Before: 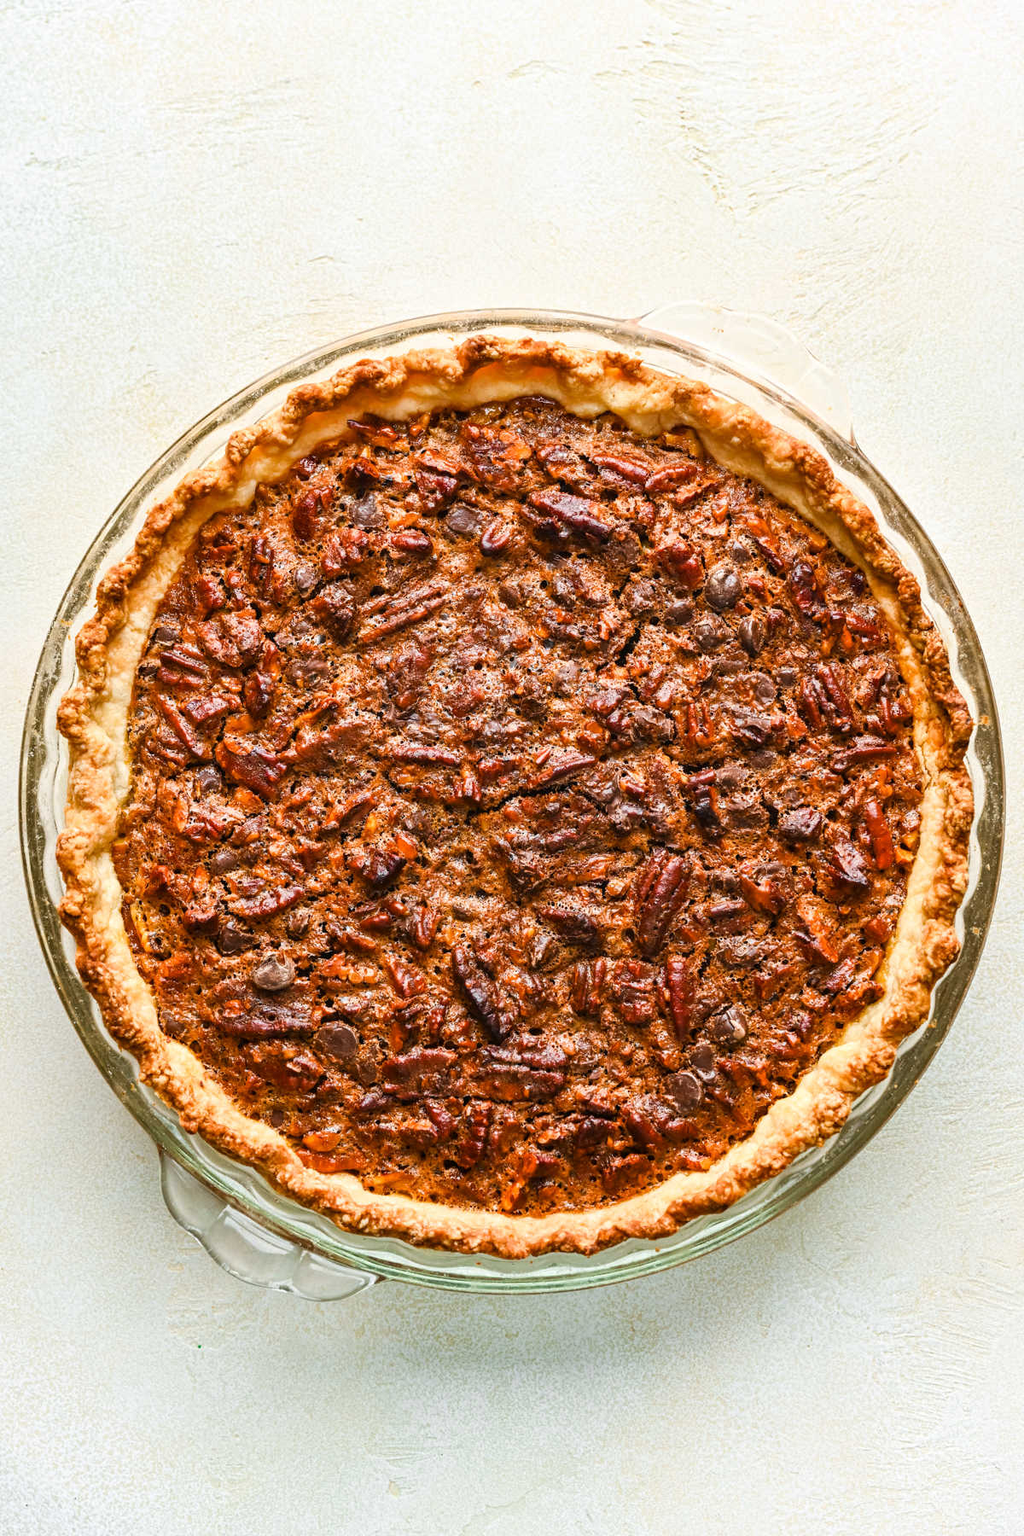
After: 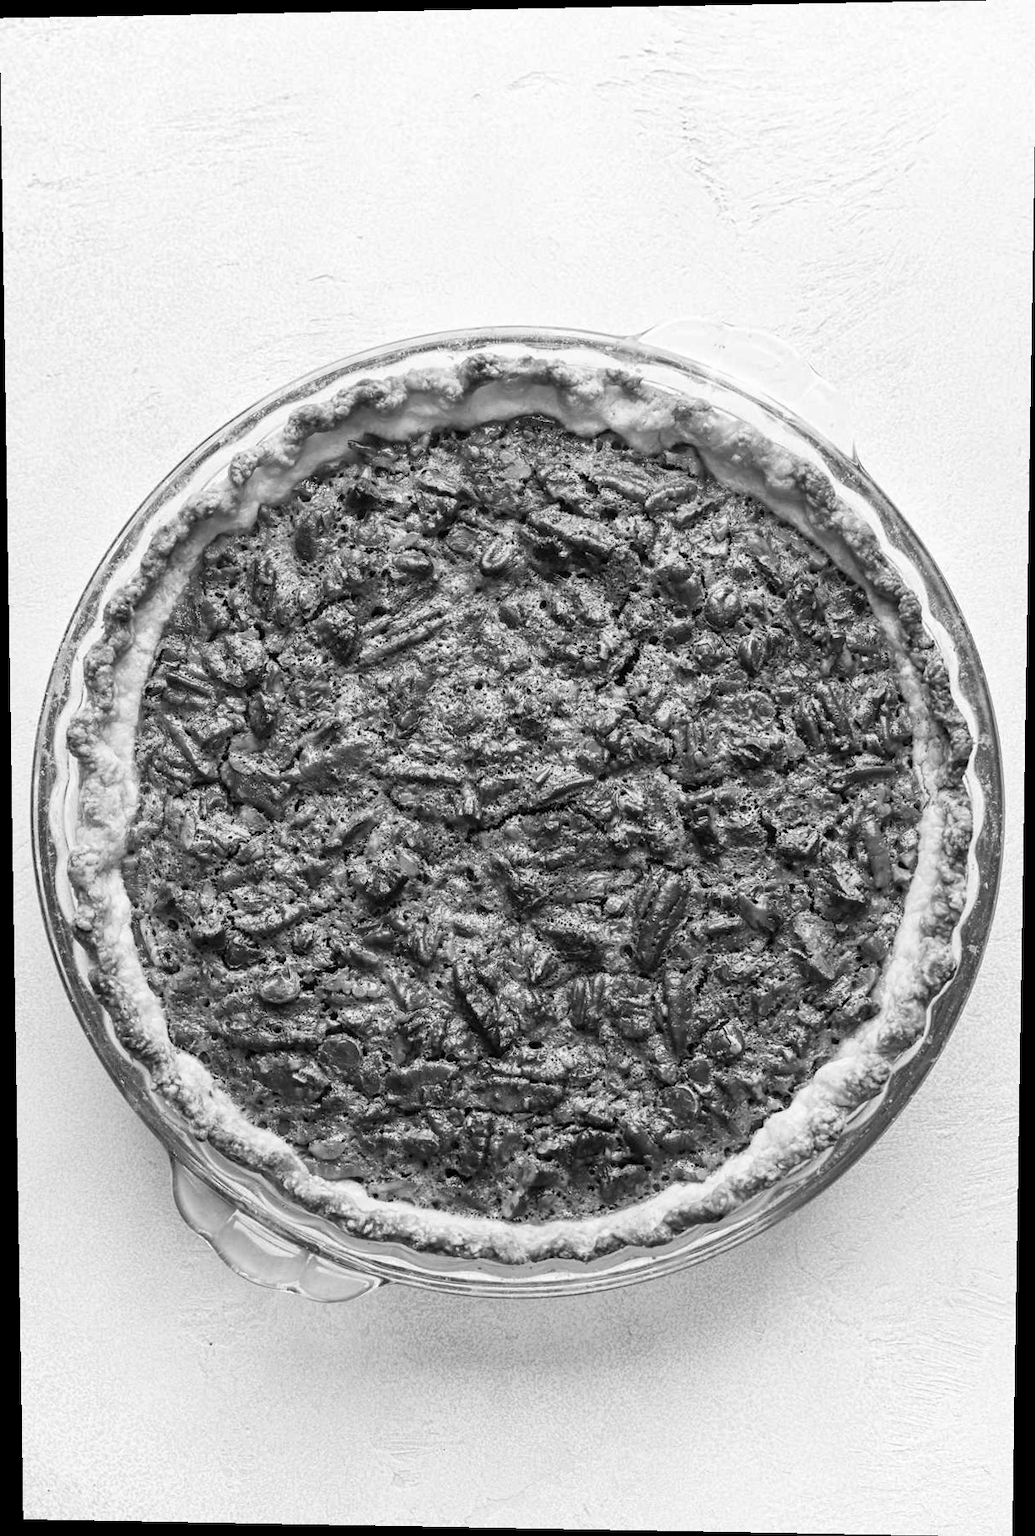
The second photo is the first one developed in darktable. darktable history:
exposure: black level correction 0.001, compensate highlight preservation false
rotate and perspective: lens shift (vertical) 0.048, lens shift (horizontal) -0.024, automatic cropping off
color zones: curves: ch0 [(0, 0.5) (0.143, 0.5) (0.286, 0.5) (0.429, 0.5) (0.62, 0.489) (0.714, 0.445) (0.844, 0.496) (1, 0.5)]; ch1 [(0, 0.5) (0.143, 0.5) (0.286, 0.5) (0.429, 0.5) (0.571, 0.5) (0.714, 0.523) (0.857, 0.5) (1, 0.5)]
monochrome: on, module defaults
